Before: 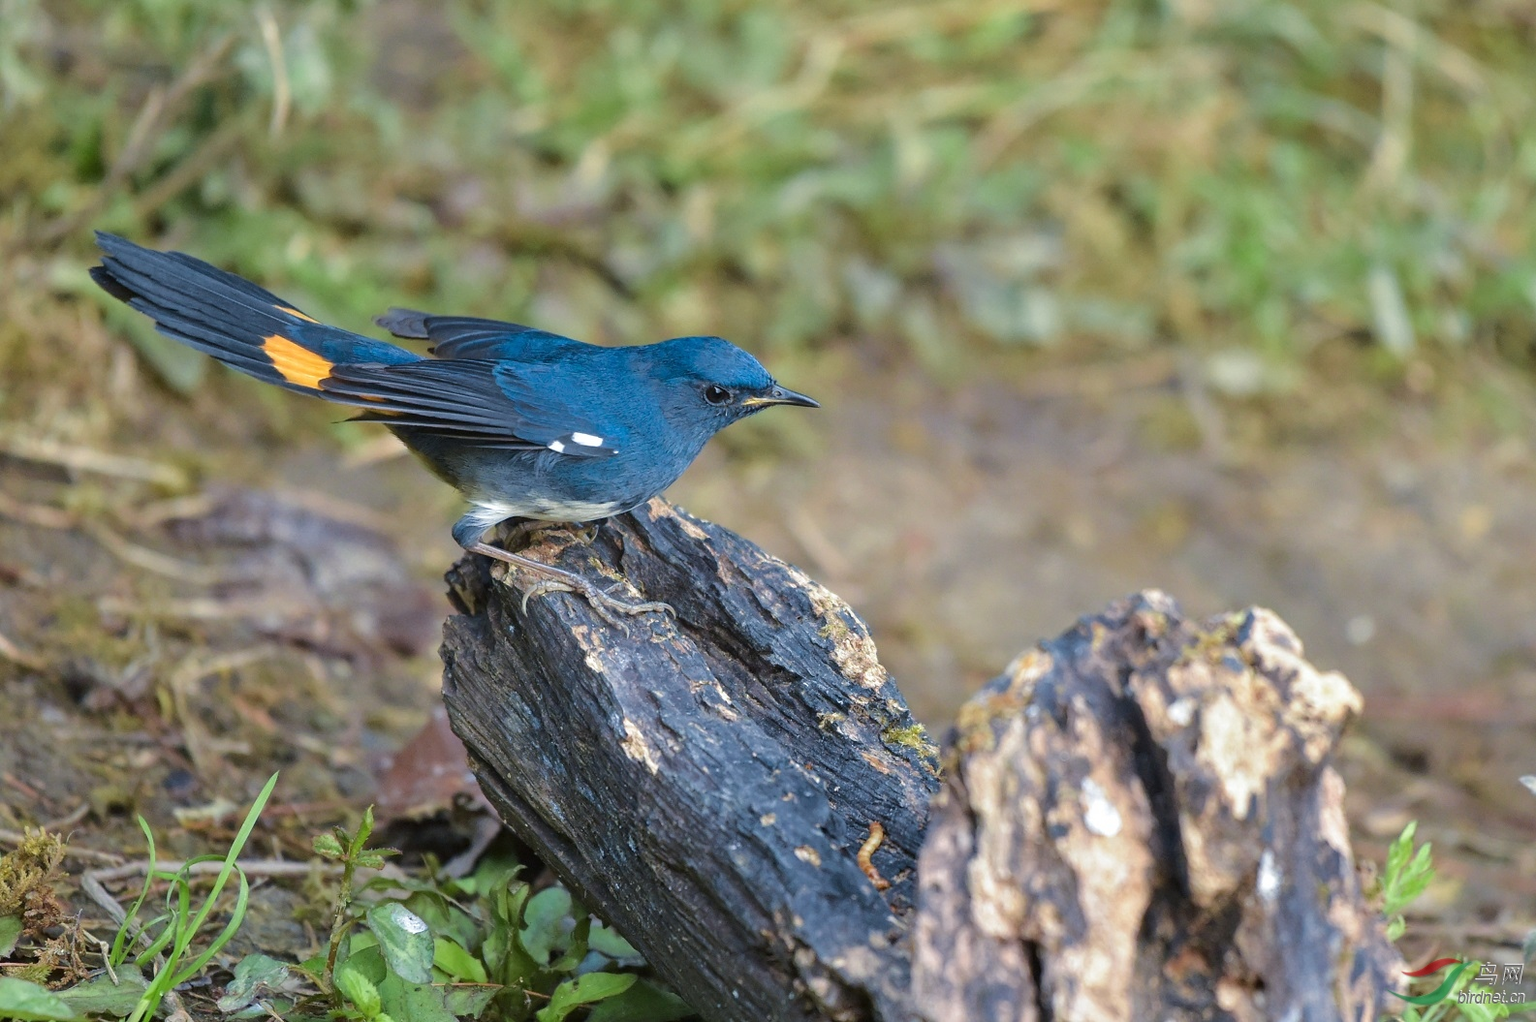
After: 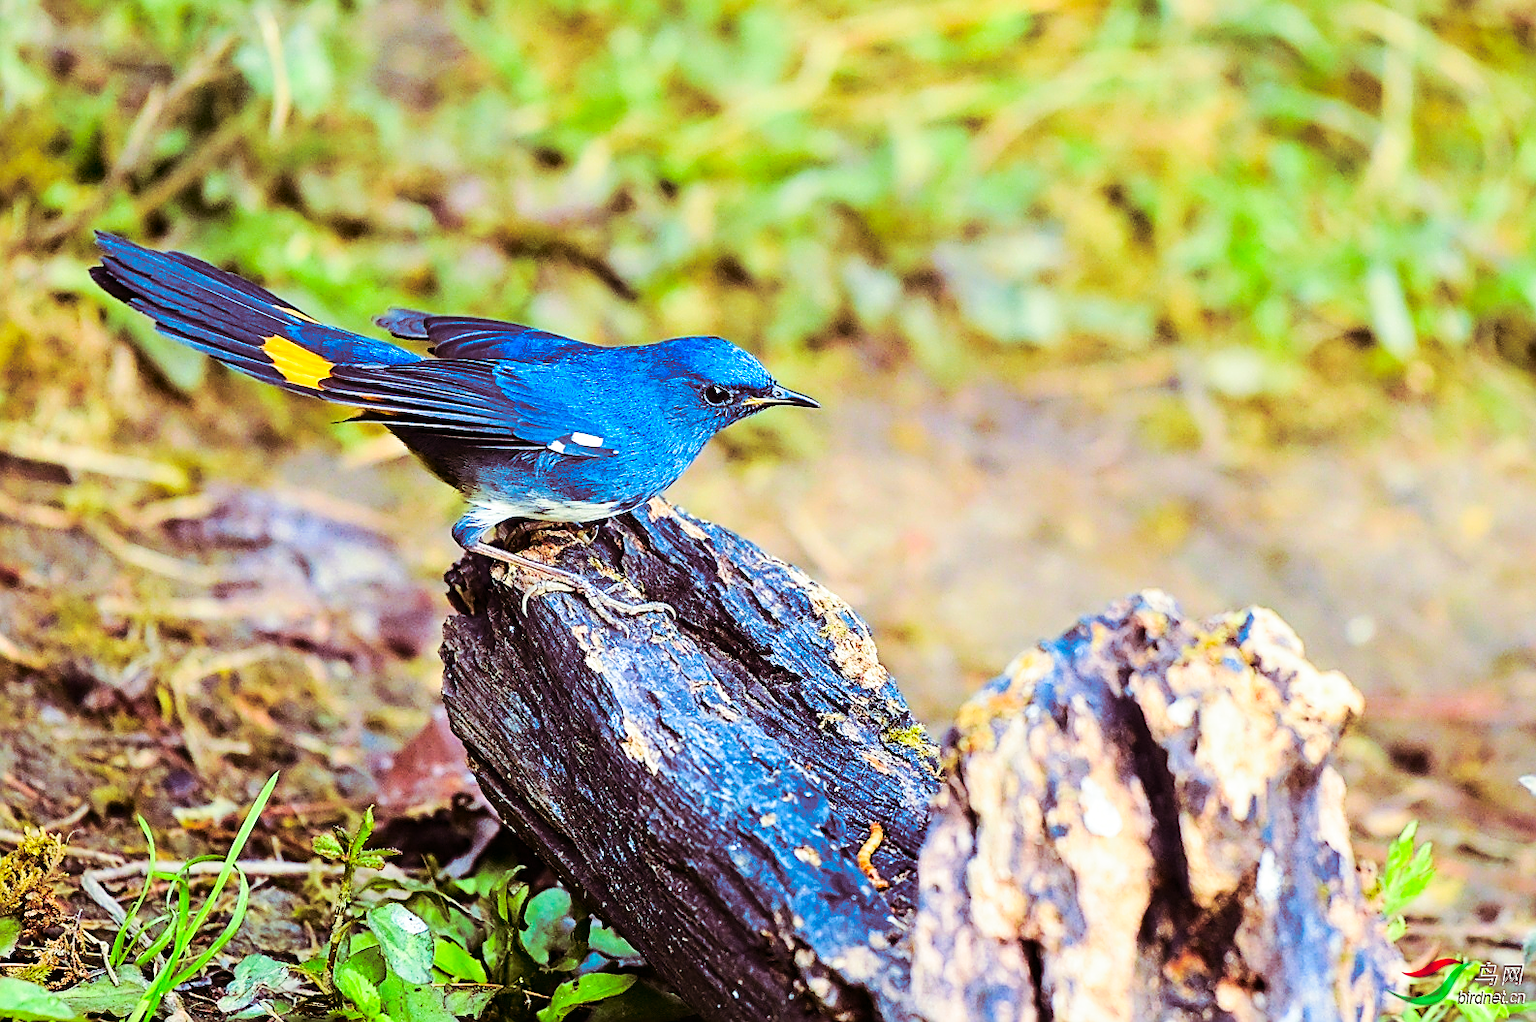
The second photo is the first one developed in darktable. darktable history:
split-toning: on, module defaults
contrast brightness saturation: contrast 0.26, brightness 0.02, saturation 0.87
base curve: curves: ch0 [(0, 0) (0.032, 0.025) (0.121, 0.166) (0.206, 0.329) (0.605, 0.79) (1, 1)], preserve colors none
sharpen: amount 0.901
